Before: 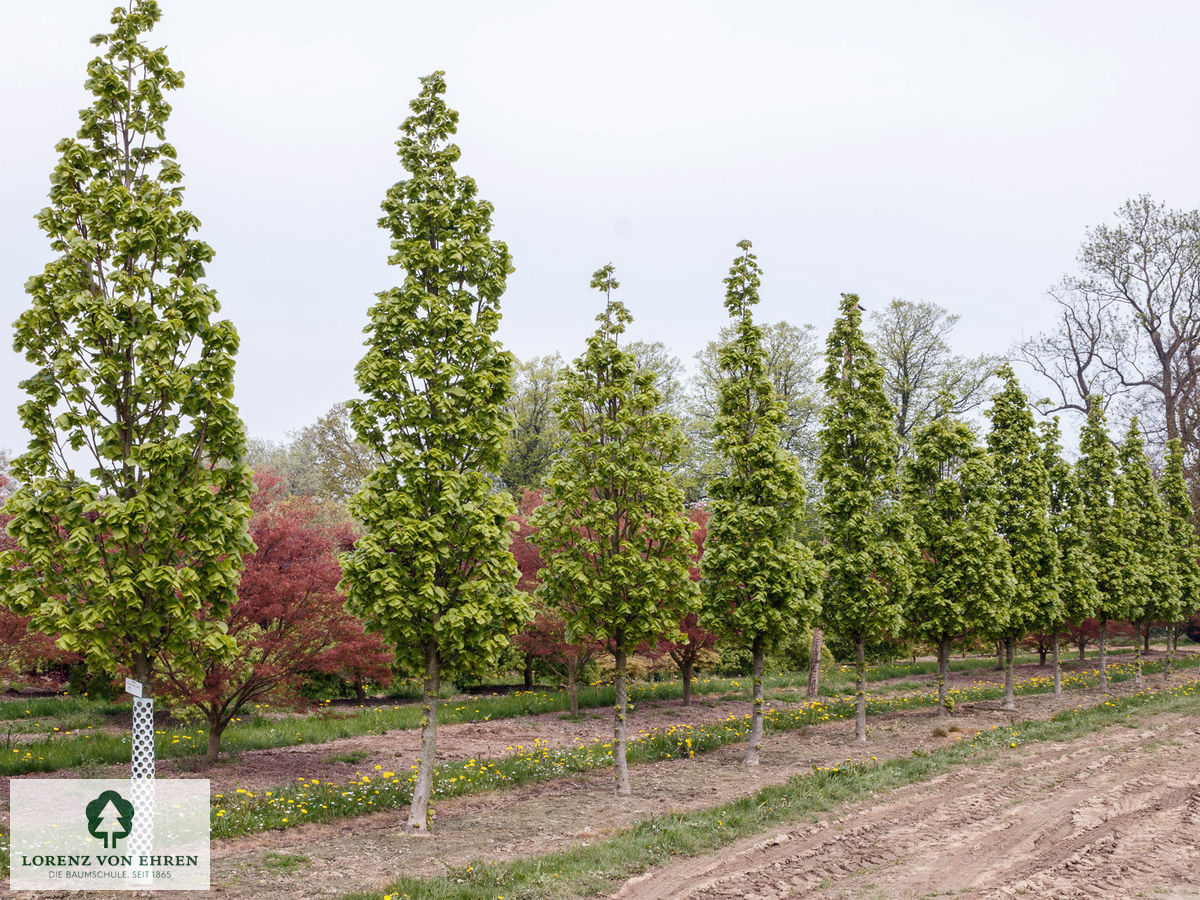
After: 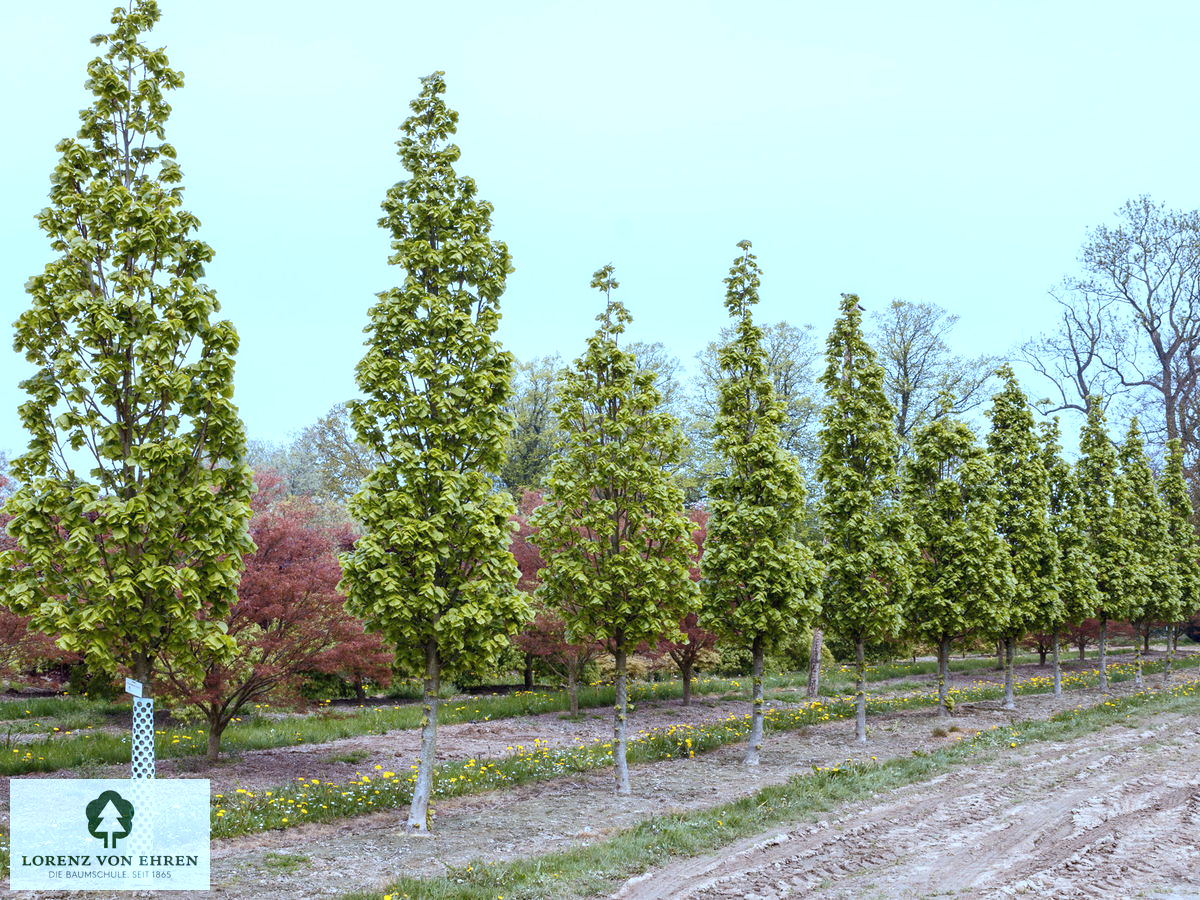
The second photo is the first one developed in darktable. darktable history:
color contrast: green-magenta contrast 0.85, blue-yellow contrast 1.25, unbound 0
color correction: highlights a* -9.73, highlights b* -21.22
exposure: black level correction 0, exposure 0.95 EV, compensate exposure bias true, compensate highlight preservation false
